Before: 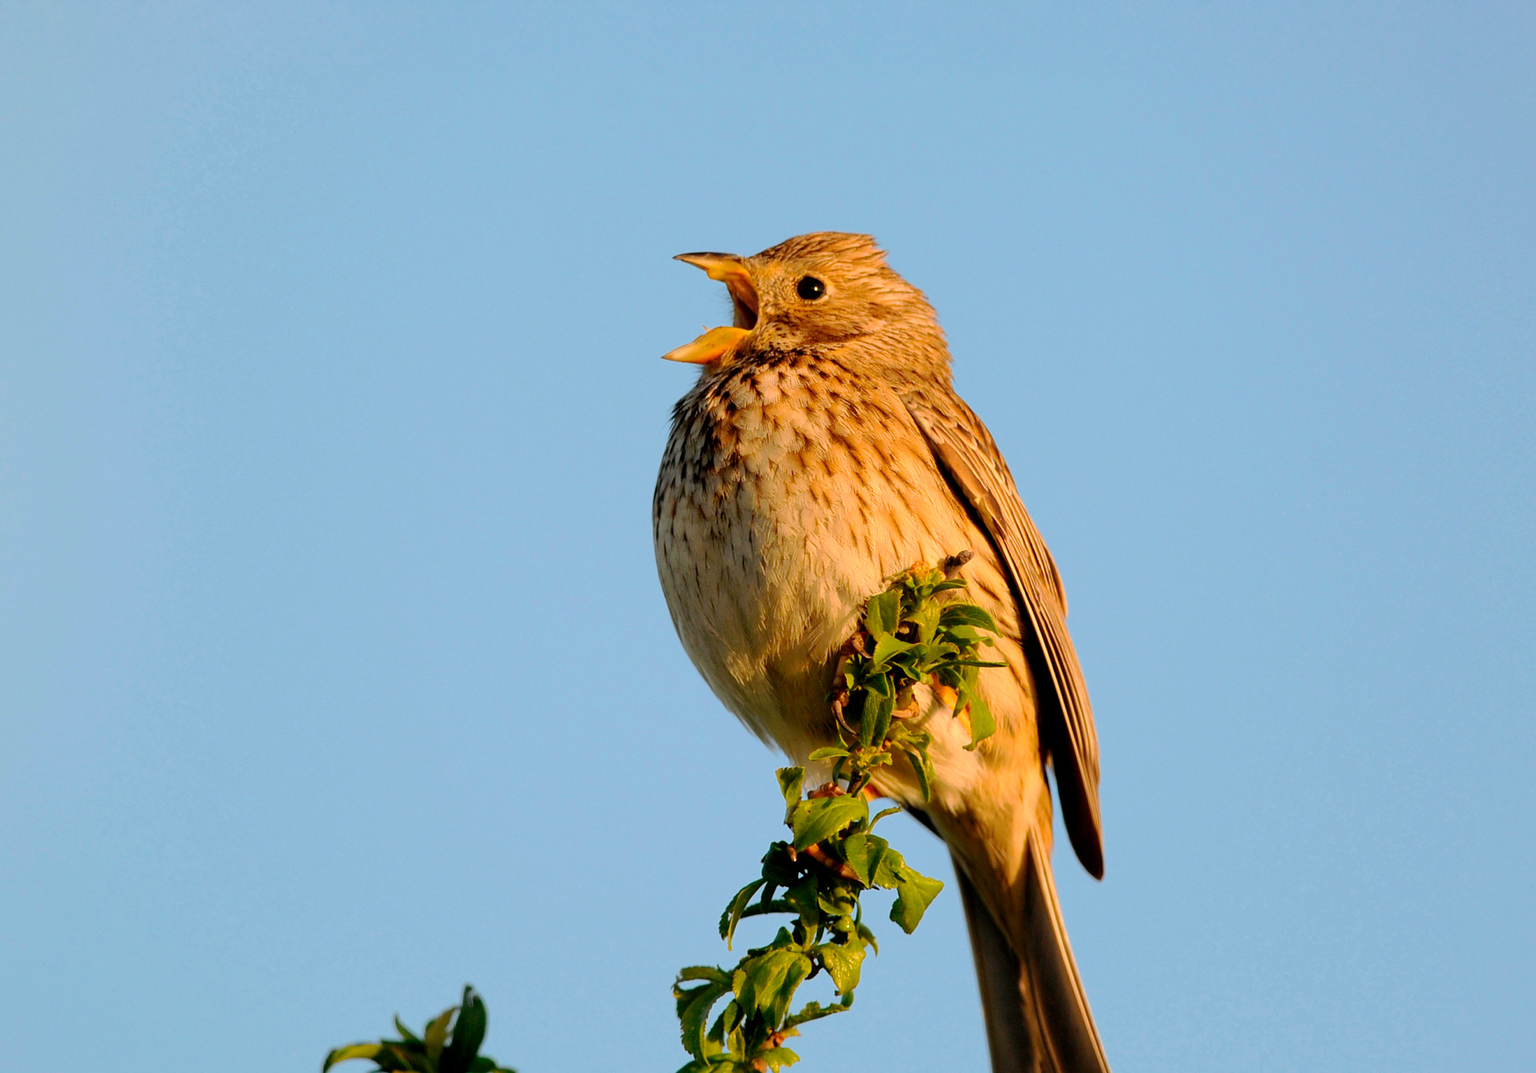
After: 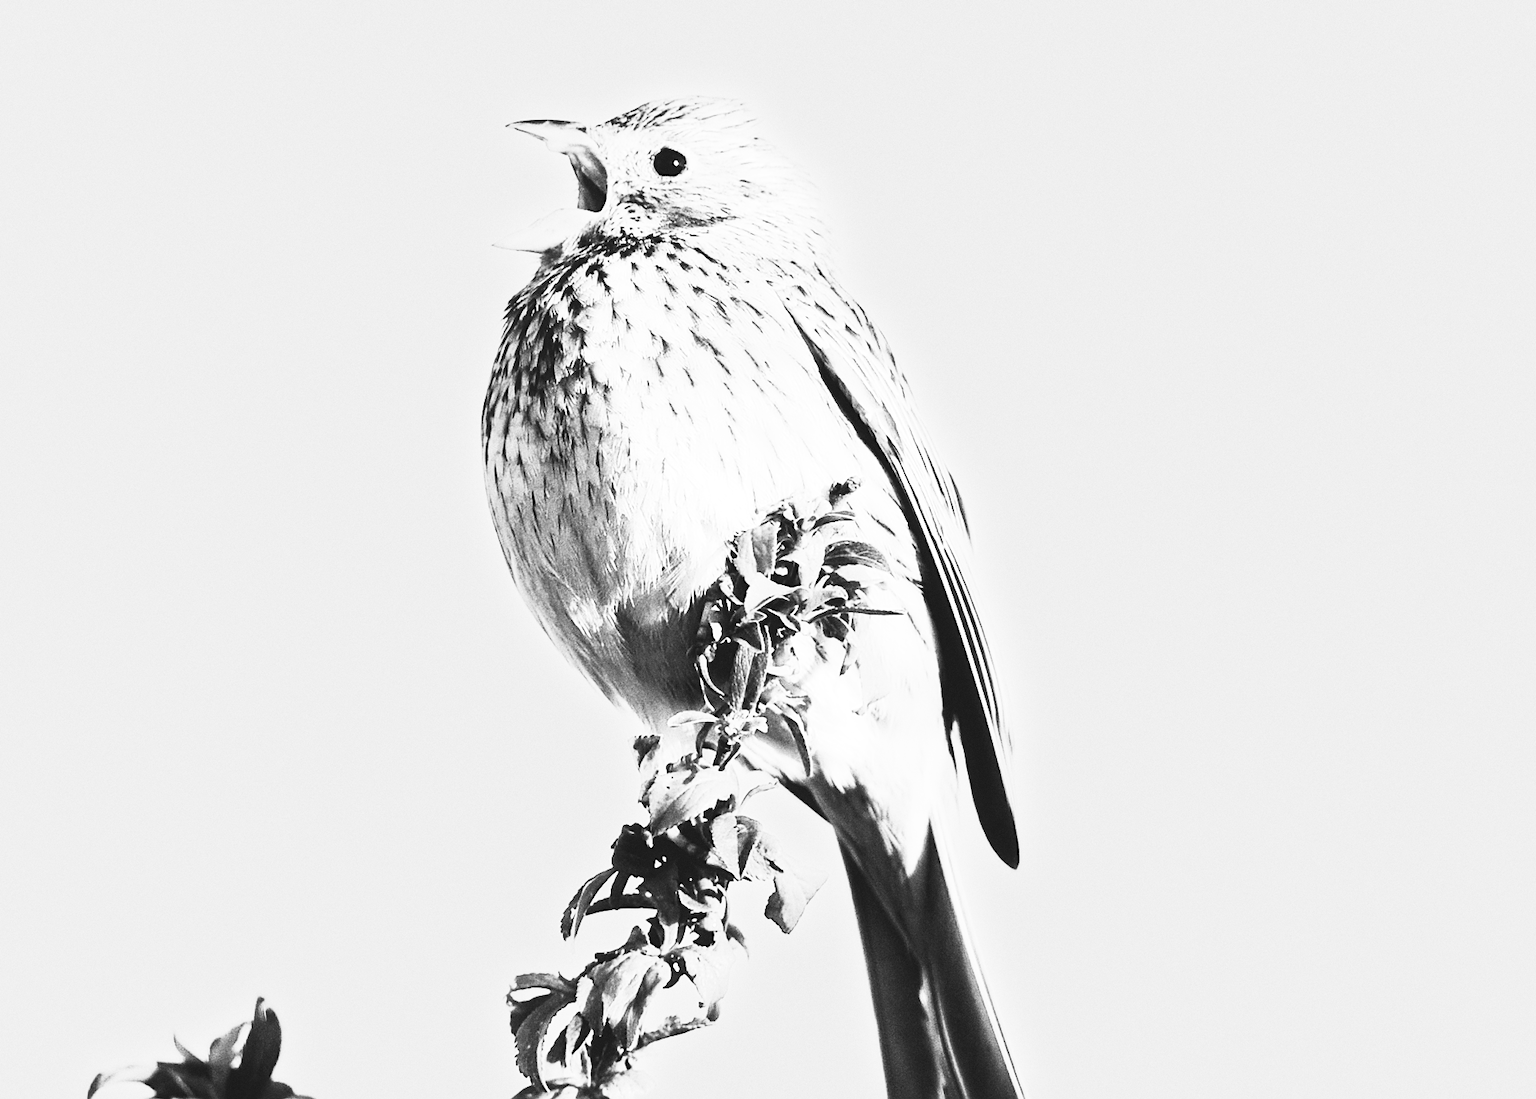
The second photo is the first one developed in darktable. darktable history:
contrast brightness saturation: contrast 0.83, brightness 0.59, saturation 0.59
haze removal: strength -0.1, adaptive false
grain: coarseness 0.47 ISO
crop: left 16.315%, top 14.246%
exposure: black level correction -0.005, exposure 1 EV, compensate highlight preservation false
sharpen: on, module defaults
monochrome: a 32, b 64, size 2.3
